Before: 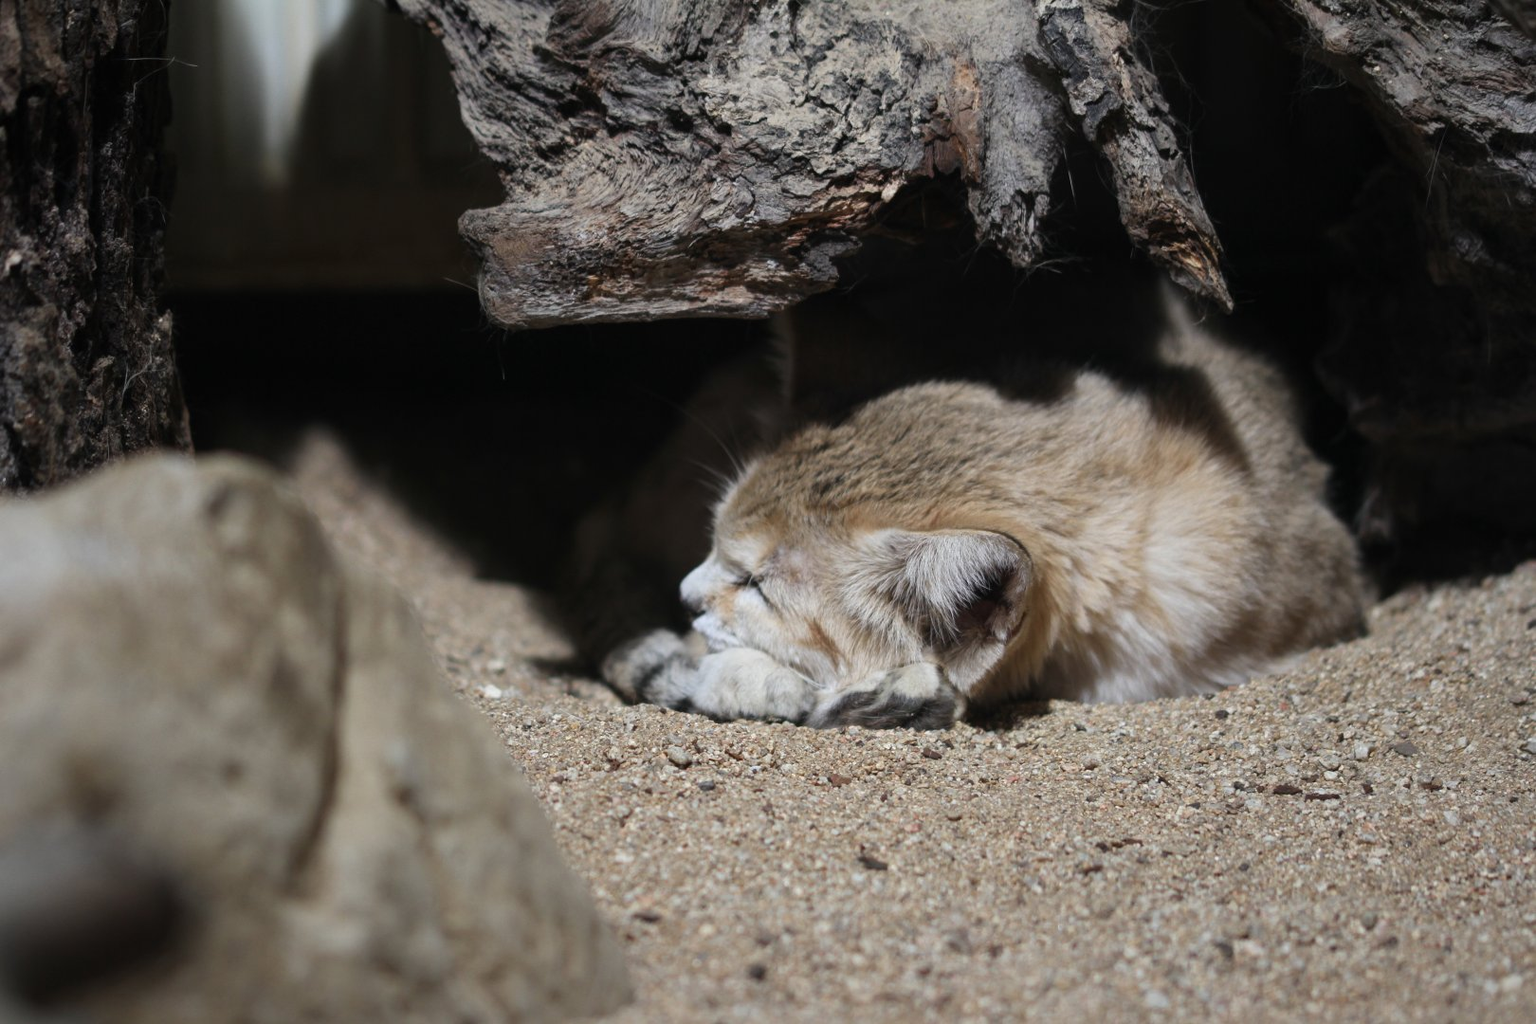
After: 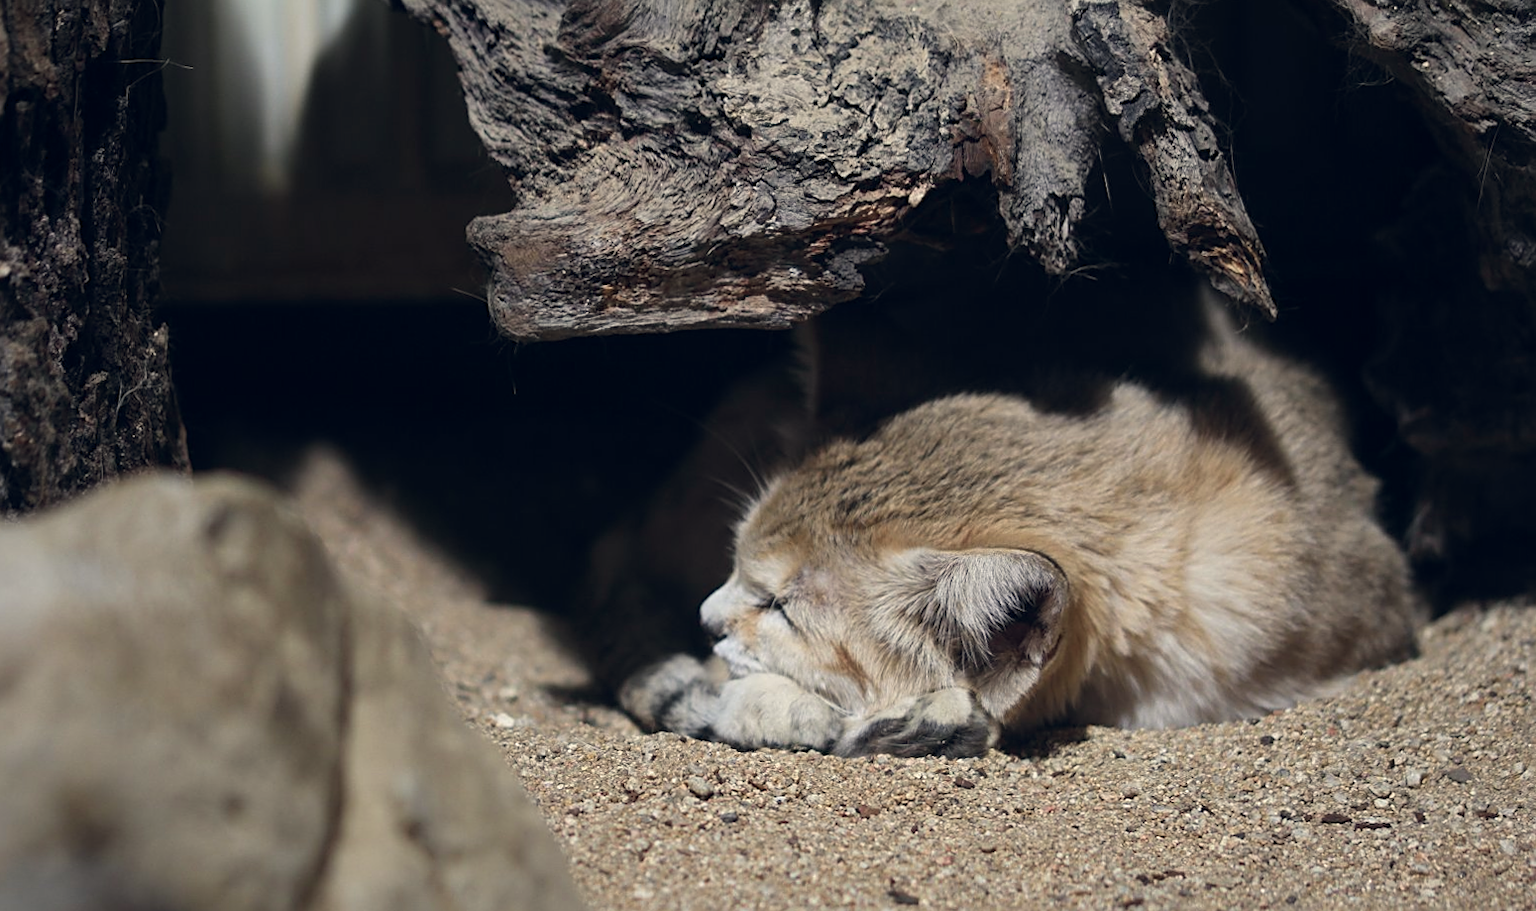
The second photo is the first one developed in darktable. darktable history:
sharpen: on, module defaults
color balance rgb: highlights gain › chroma 2.977%, highlights gain › hue 77.94°, global offset › chroma 0.062%, global offset › hue 253.56°, linear chroma grading › global chroma -0.976%, perceptual saturation grading › global saturation 0.014%, global vibrance 15.785%, saturation formula JzAzBz (2021)
crop and rotate: angle 0.304°, left 0.343%, right 3.216%, bottom 14.076%
